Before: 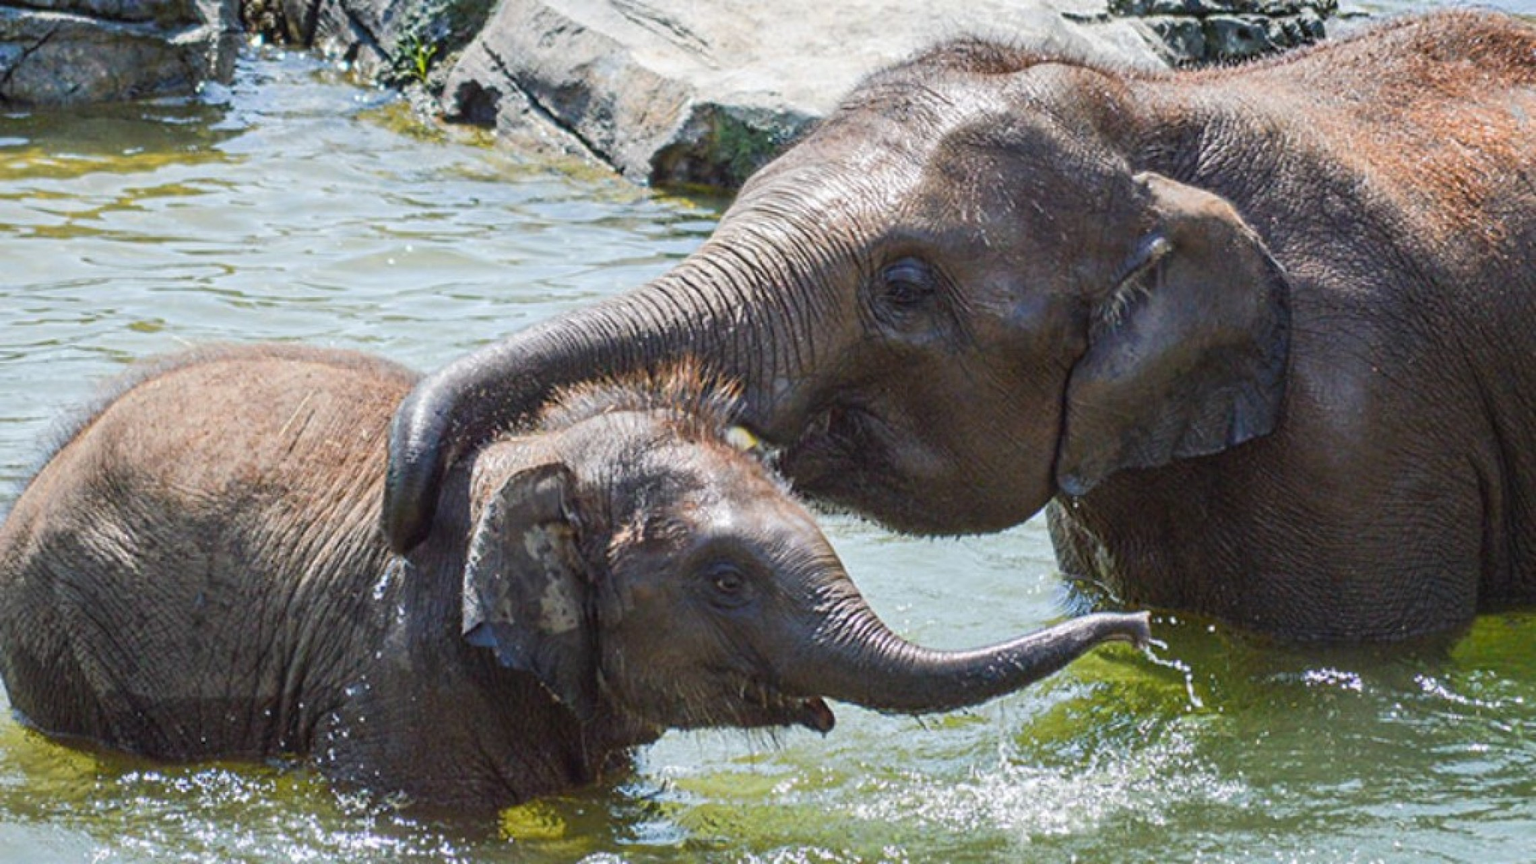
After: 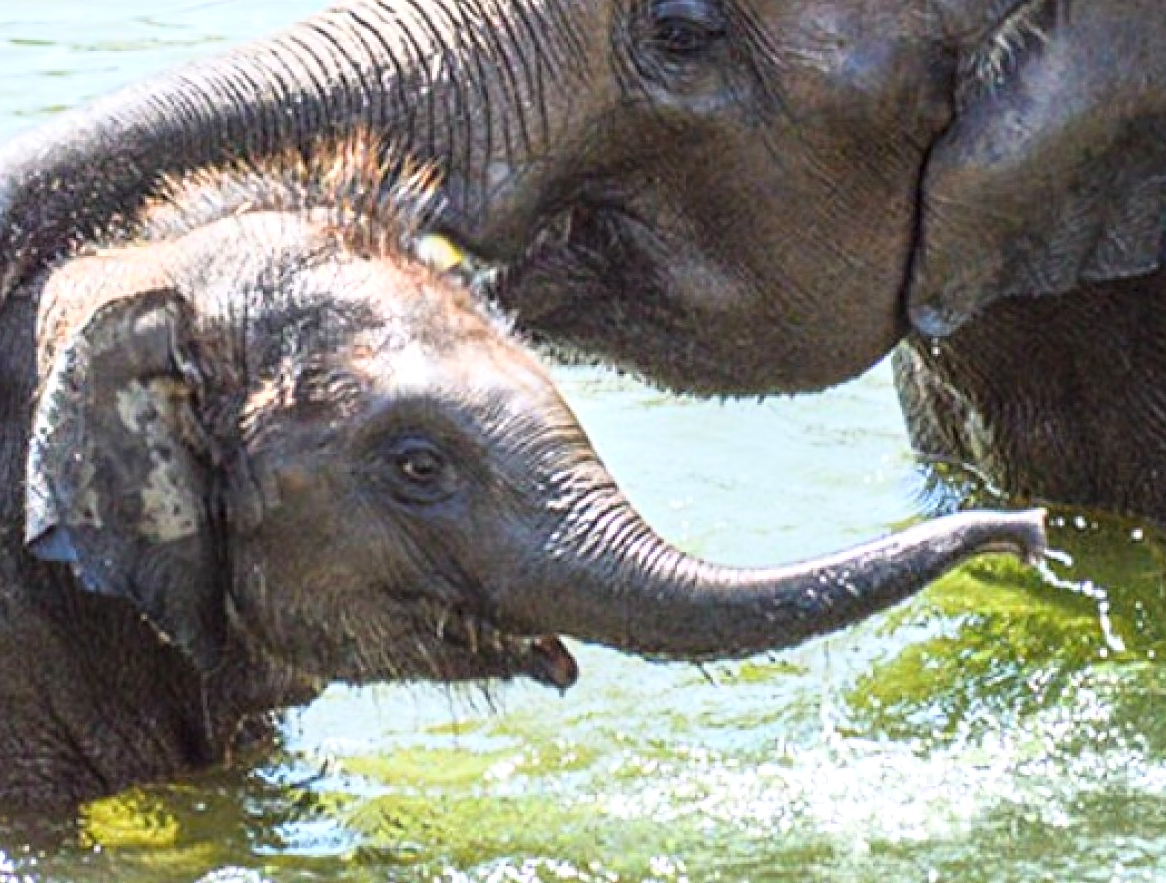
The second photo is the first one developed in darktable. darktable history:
crop and rotate: left 29.003%, top 31.165%, right 19.818%
tone equalizer: -8 EV -0.453 EV, -7 EV -0.403 EV, -6 EV -0.357 EV, -5 EV -0.25 EV, -3 EV 0.257 EV, -2 EV 0.327 EV, -1 EV 0.374 EV, +0 EV 0.414 EV
base curve: curves: ch0 [(0, 0) (0.579, 0.807) (1, 1)]
local contrast: on, module defaults
